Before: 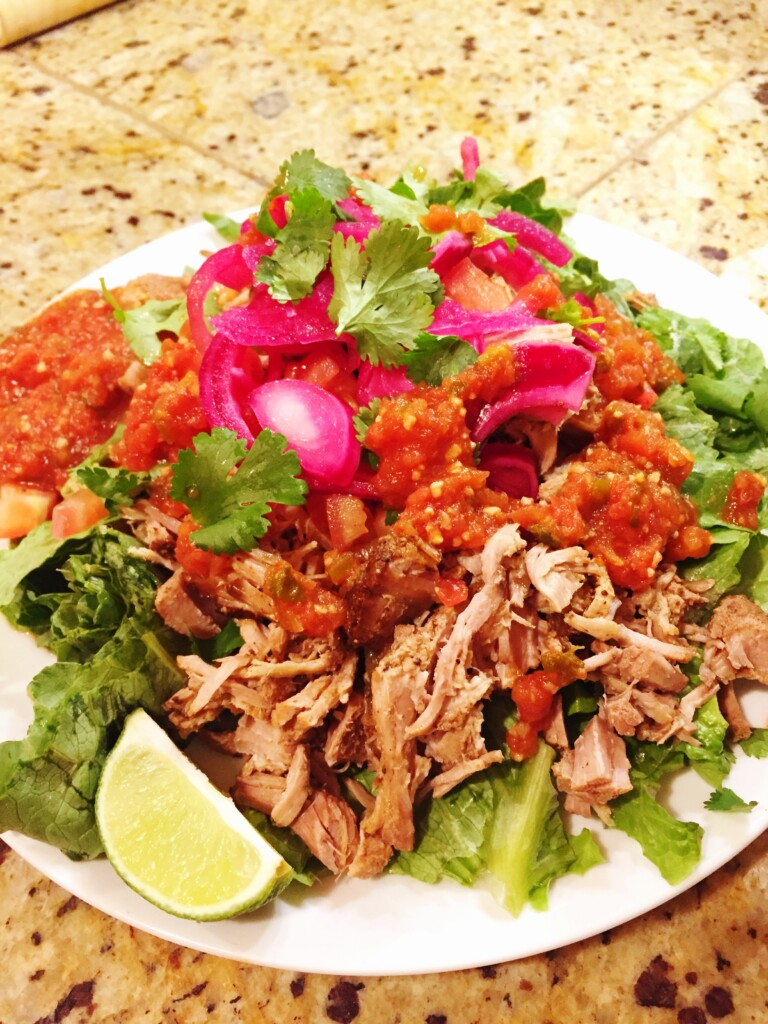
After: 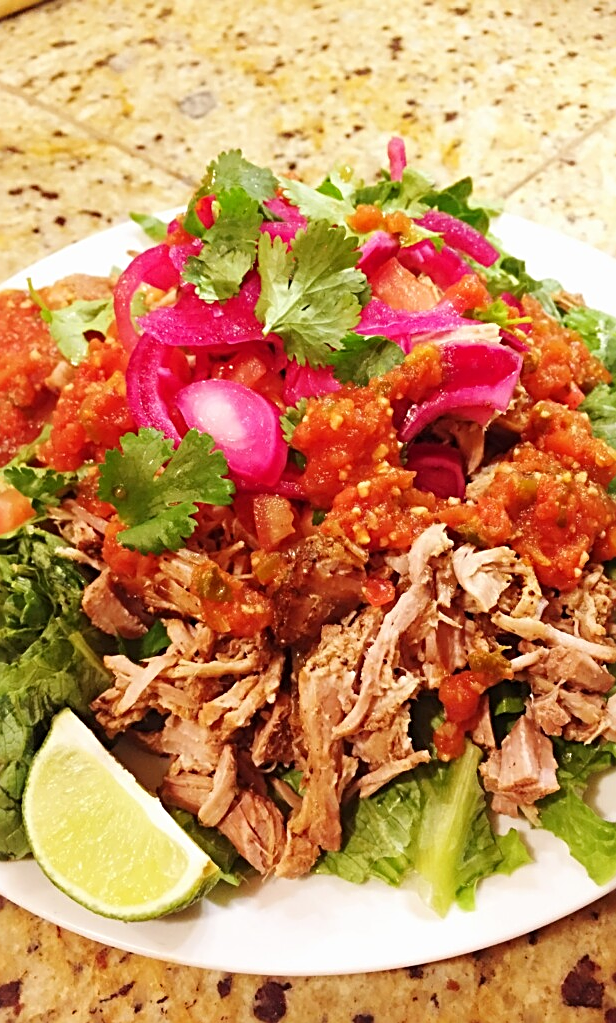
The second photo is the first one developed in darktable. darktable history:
sharpen: radius 2.738
crop and rotate: left 9.581%, right 10.119%
